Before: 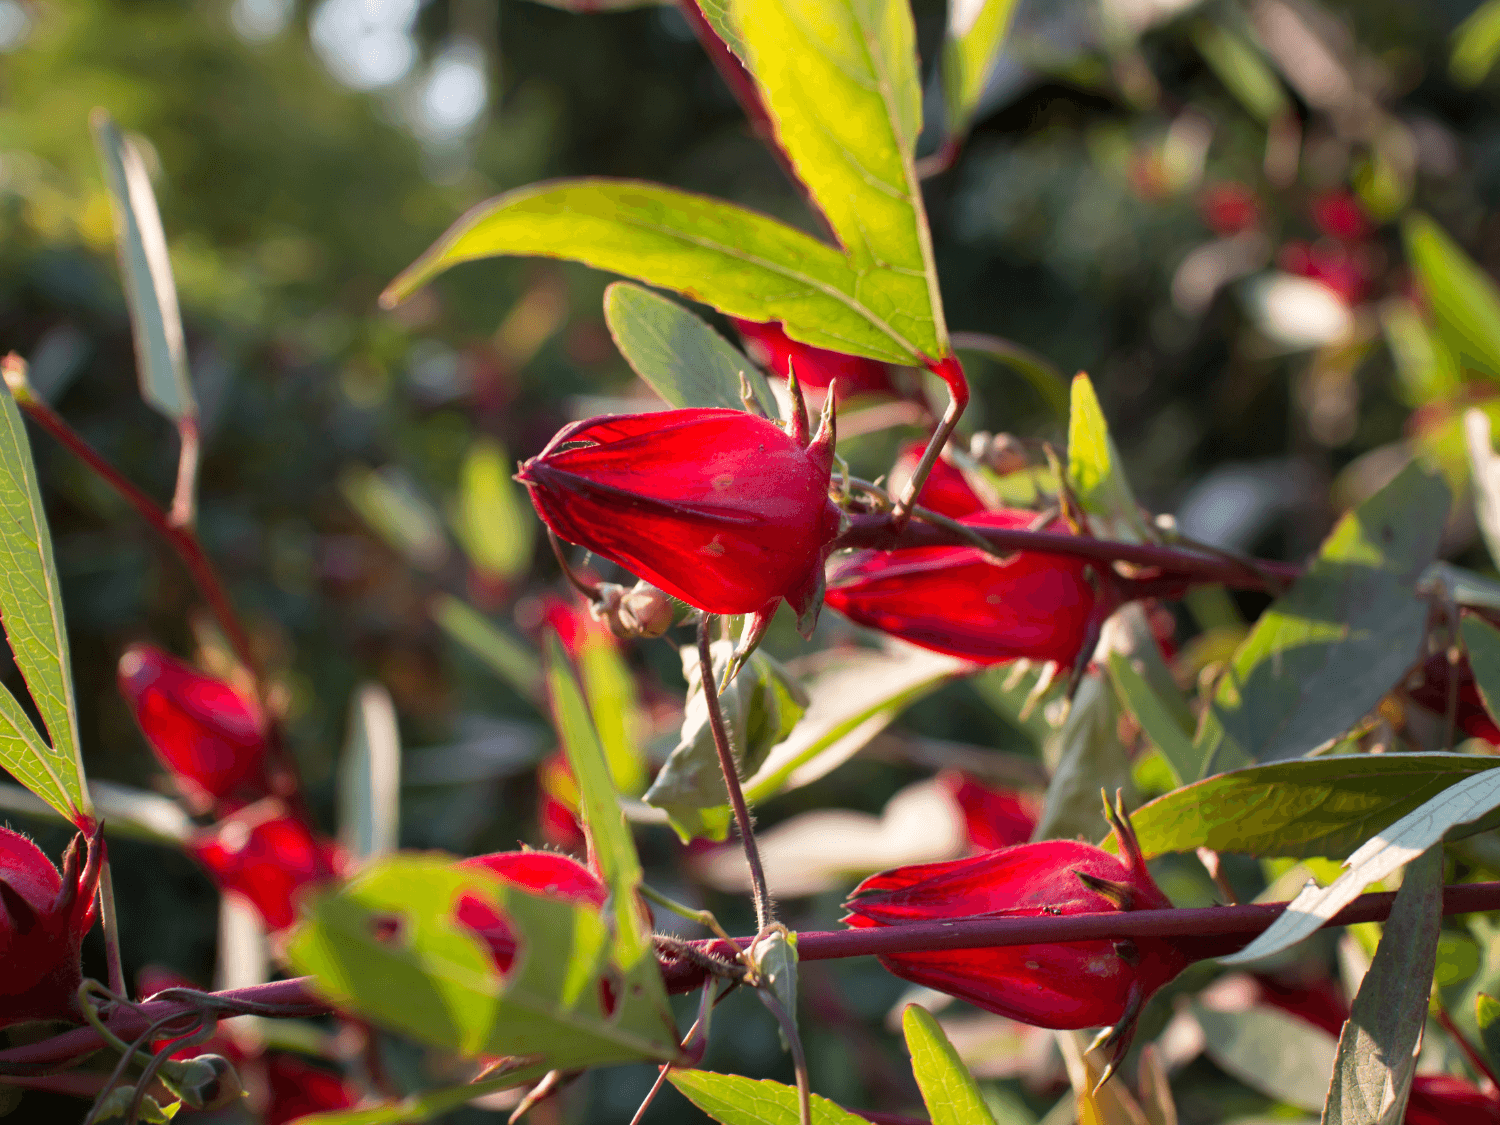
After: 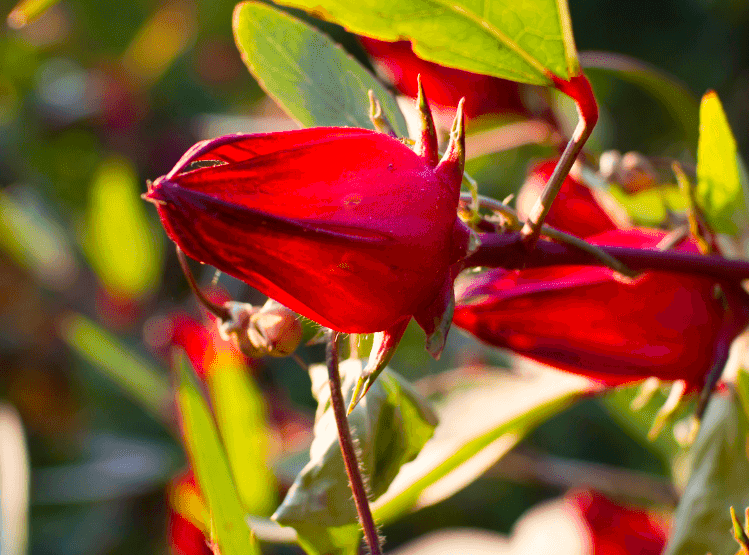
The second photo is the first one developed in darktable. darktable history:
crop: left 24.776%, top 25.033%, right 25.227%, bottom 25.561%
color balance rgb: linear chroma grading › global chroma 14.848%, perceptual saturation grading › global saturation 29.179%, perceptual saturation grading › mid-tones 12.496%, perceptual saturation grading › shadows 9.817%
contrast brightness saturation: contrast 0.155, brightness 0.051
